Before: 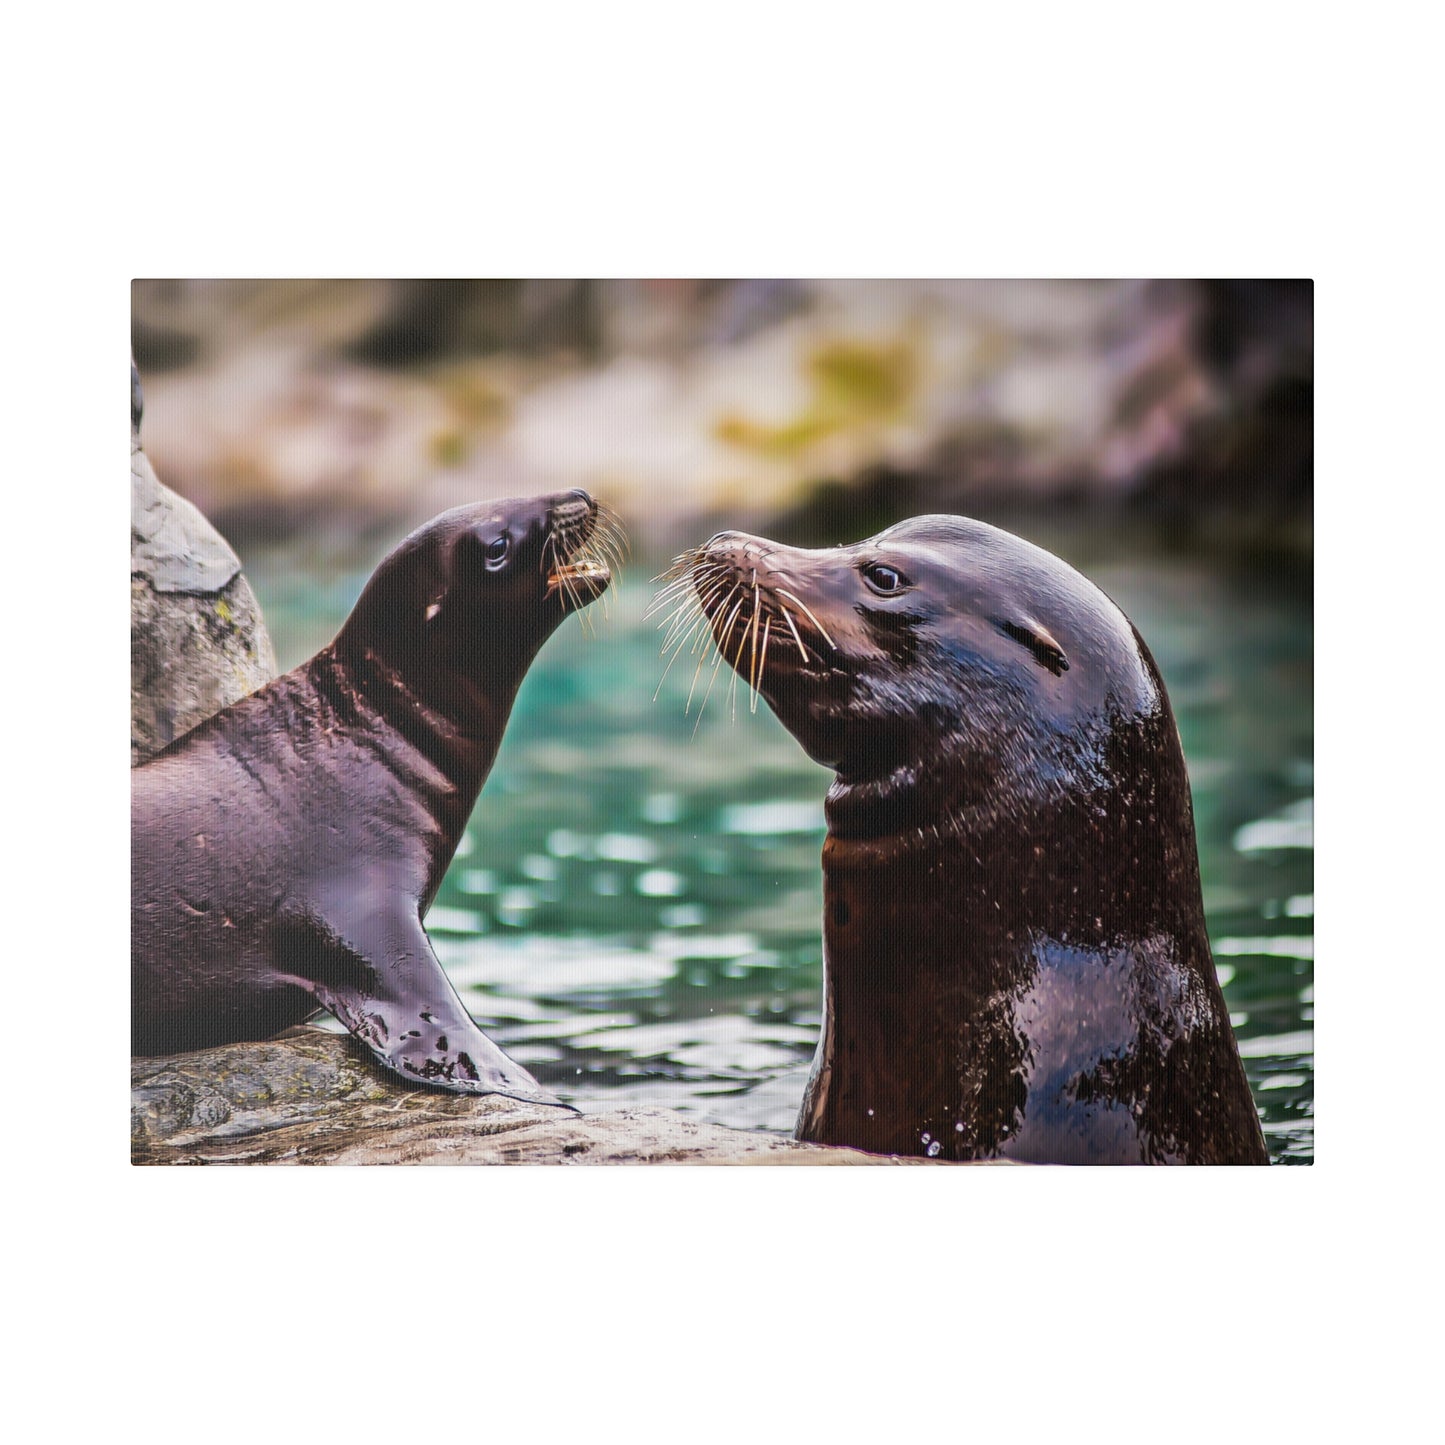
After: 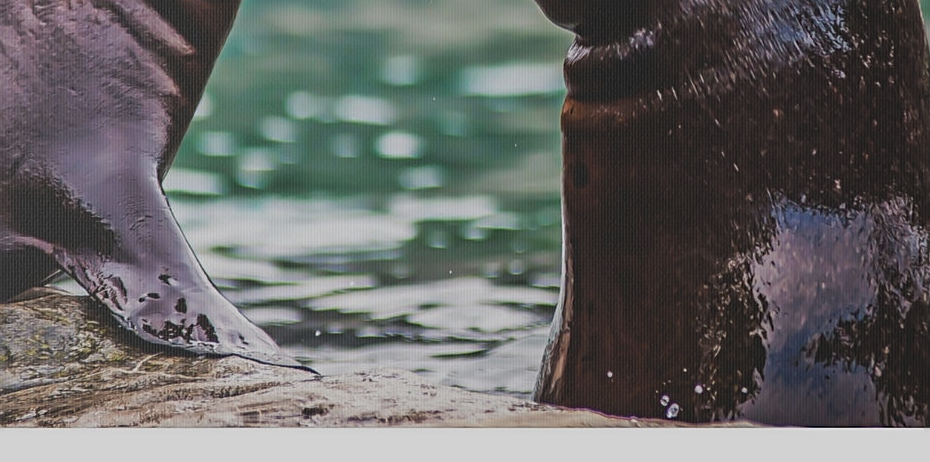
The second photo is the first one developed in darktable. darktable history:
exposure: black level correction 0, exposure -0.721 EV, compensate highlight preservation false
sharpen: radius 2.167, amount 0.381, threshold 0
color balance: lift [1.007, 1, 1, 1], gamma [1.097, 1, 1, 1]
crop: left 18.091%, top 51.13%, right 17.525%, bottom 16.85%
